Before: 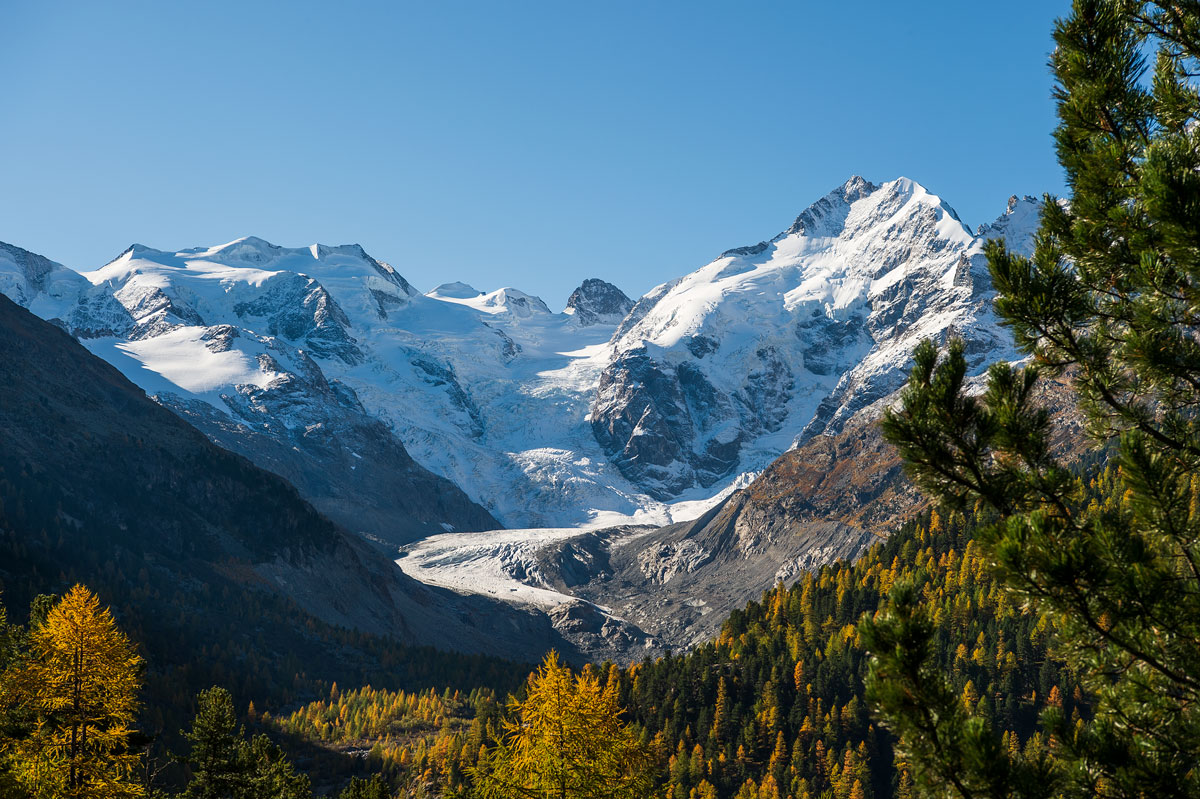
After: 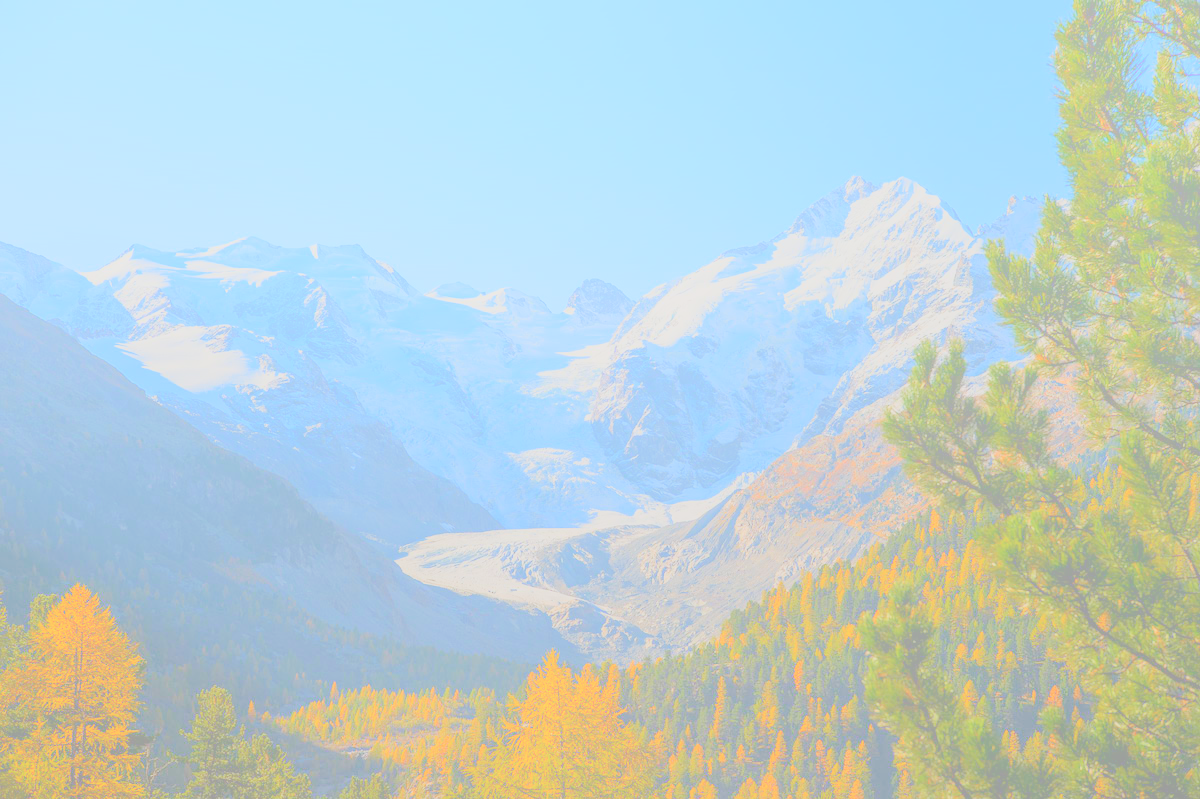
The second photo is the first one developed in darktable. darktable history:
white balance: emerald 1
bloom: size 85%, threshold 5%, strength 85%
filmic rgb: black relative exposure -14 EV, white relative exposure 8 EV, threshold 3 EV, hardness 3.74, latitude 50%, contrast 0.5, color science v5 (2021), contrast in shadows safe, contrast in highlights safe, enable highlight reconstruction true
